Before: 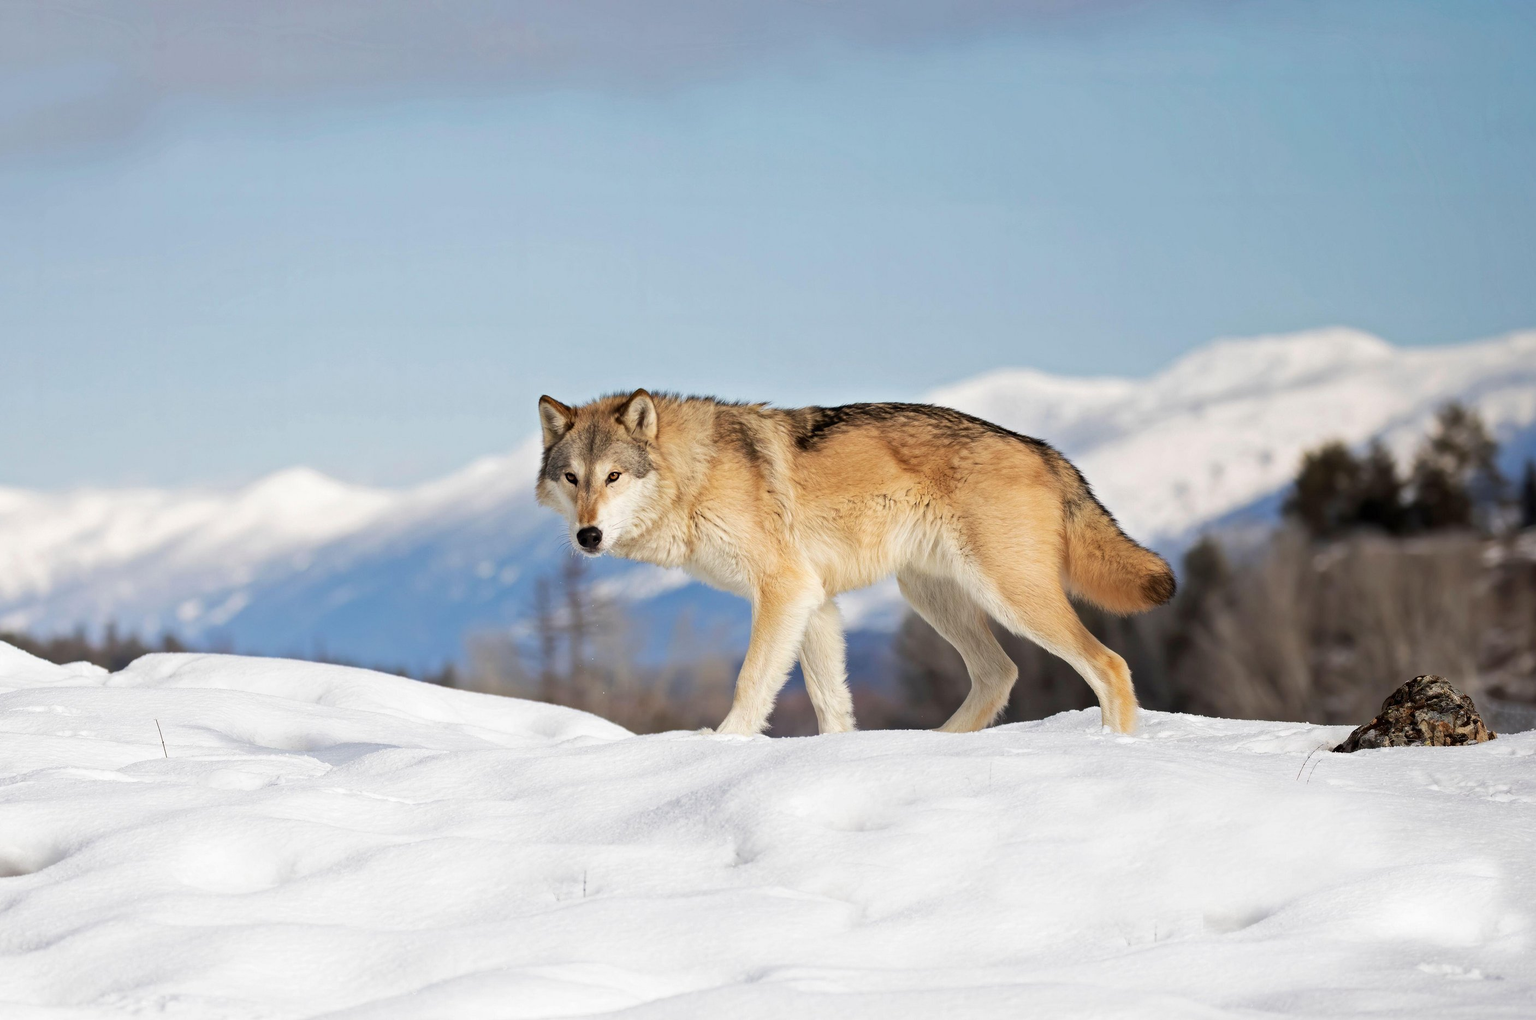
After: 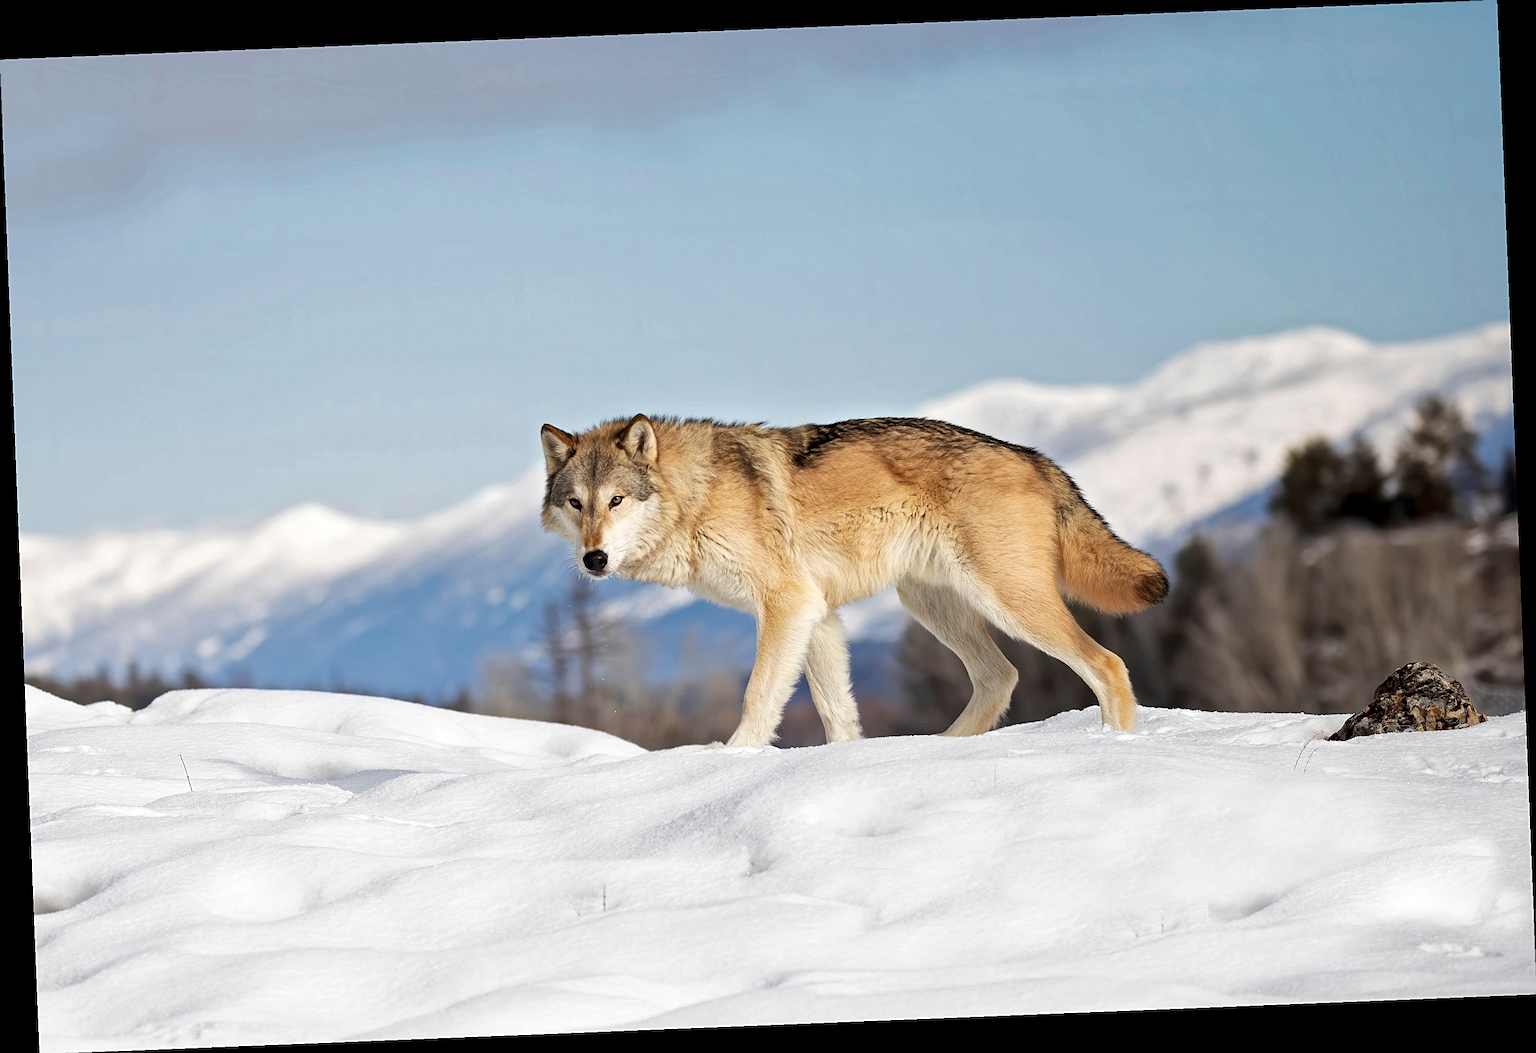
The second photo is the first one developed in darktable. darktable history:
rotate and perspective: rotation -2.29°, automatic cropping off
local contrast: mode bilateral grid, contrast 20, coarseness 50, detail 130%, midtone range 0.2
sharpen: on, module defaults
